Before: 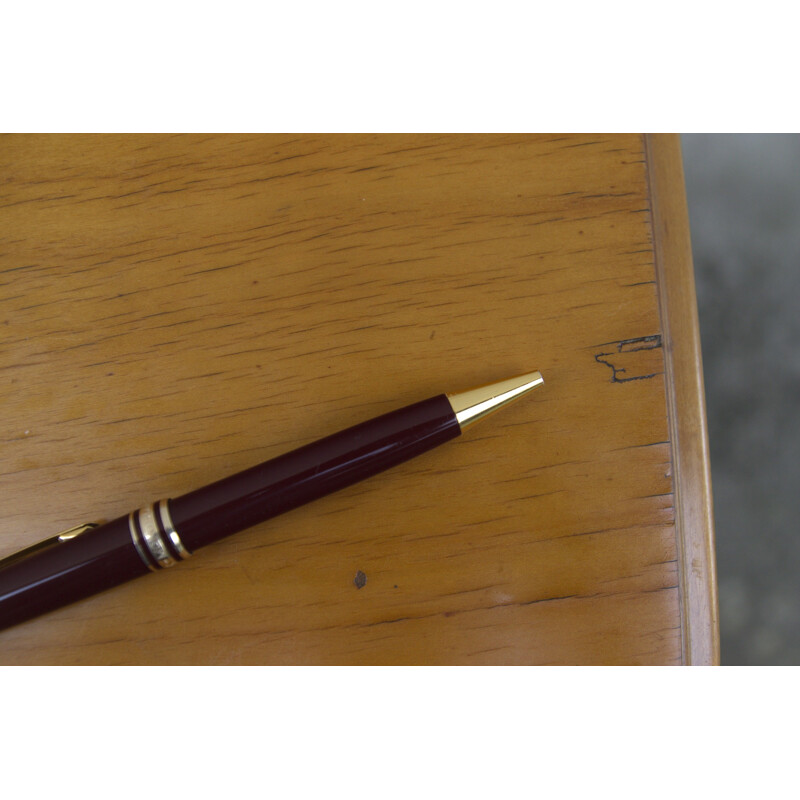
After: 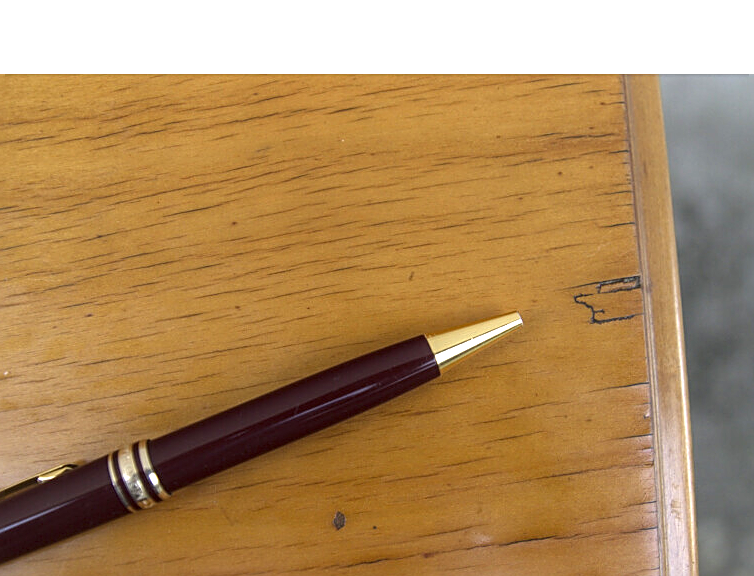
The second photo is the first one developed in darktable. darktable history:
local contrast: on, module defaults
sharpen: on, module defaults
exposure: exposure 0.765 EV, compensate highlight preservation false
crop: left 2.649%, top 7.378%, right 3.036%, bottom 20.266%
